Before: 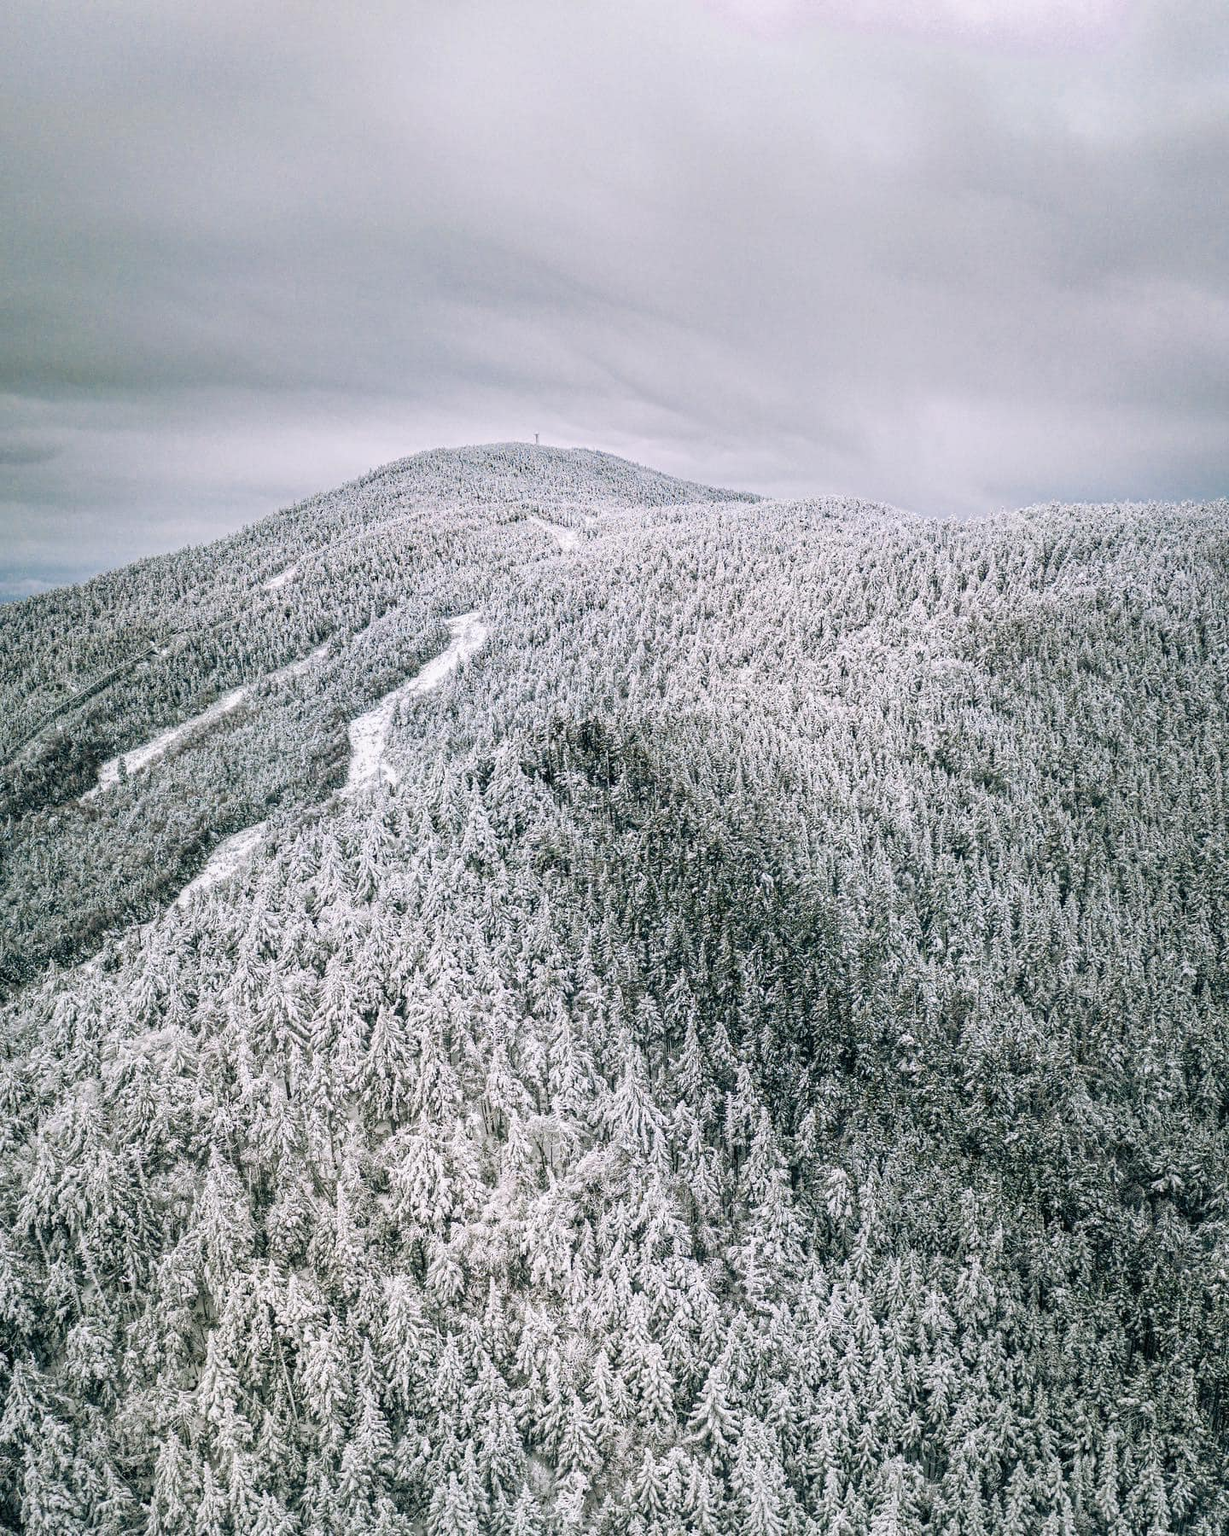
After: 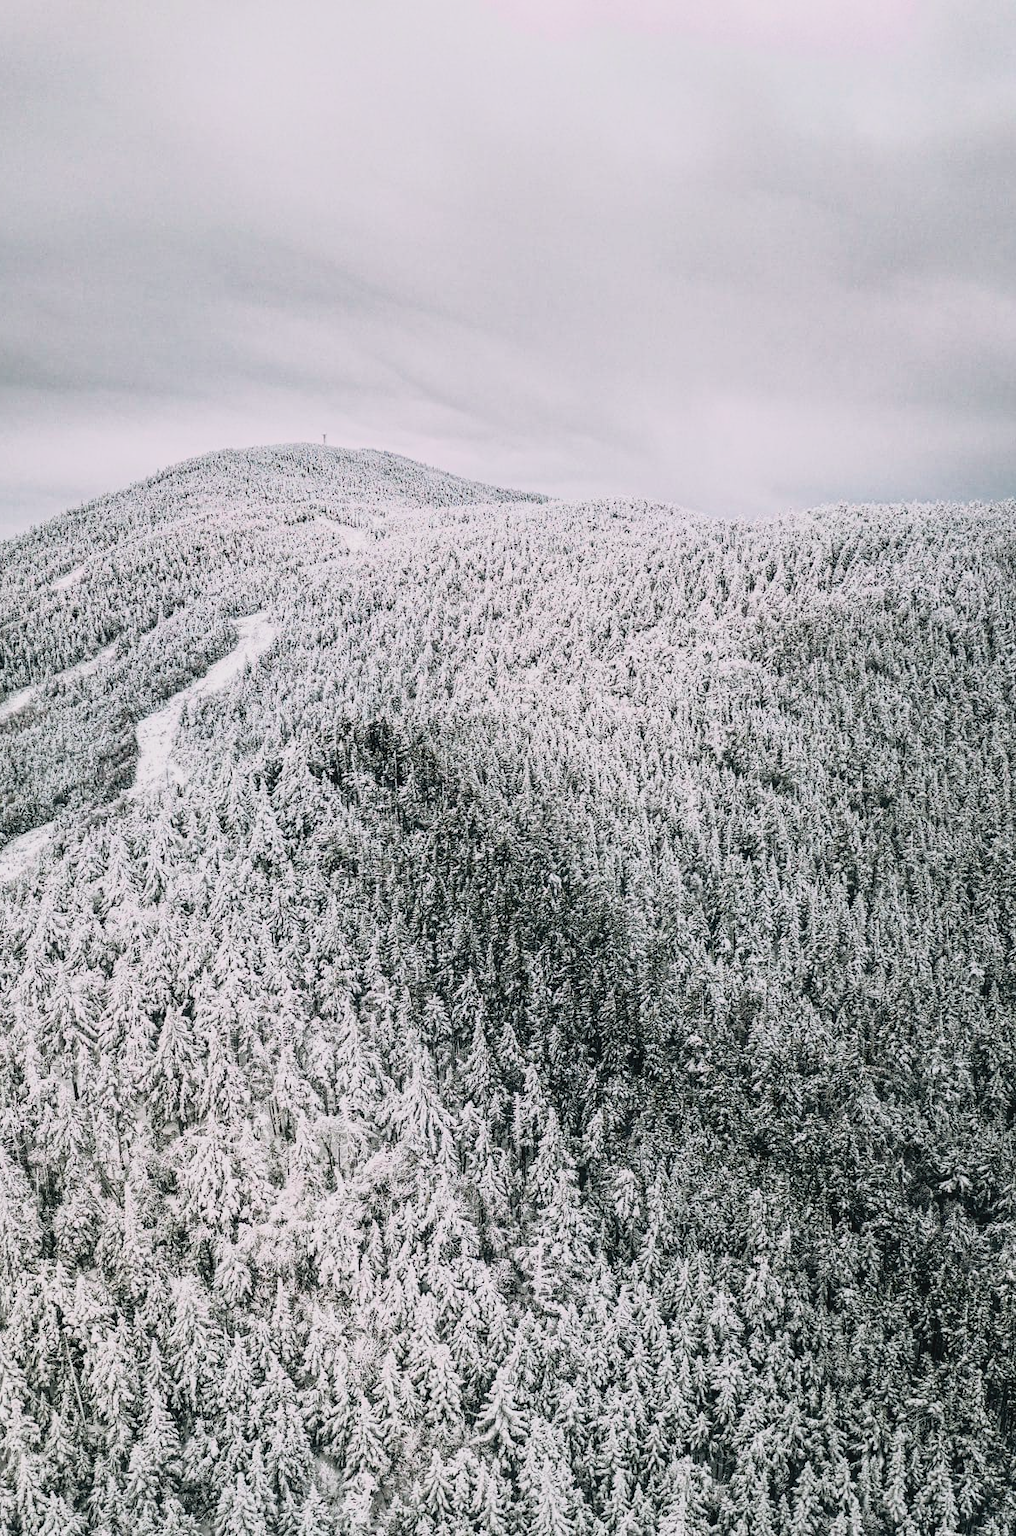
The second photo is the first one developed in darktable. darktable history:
crop: left 17.348%, bottom 0.033%
tone curve: curves: ch0 [(0, 0.032) (0.094, 0.08) (0.265, 0.208) (0.41, 0.417) (0.498, 0.496) (0.638, 0.673) (0.819, 0.841) (0.96, 0.899)]; ch1 [(0, 0) (0.161, 0.092) (0.37, 0.302) (0.417, 0.434) (0.495, 0.498) (0.576, 0.589) (0.725, 0.765) (1, 1)]; ch2 [(0, 0) (0.352, 0.403) (0.45, 0.469) (0.521, 0.515) (0.59, 0.579) (1, 1)], color space Lab, independent channels, preserve colors none
